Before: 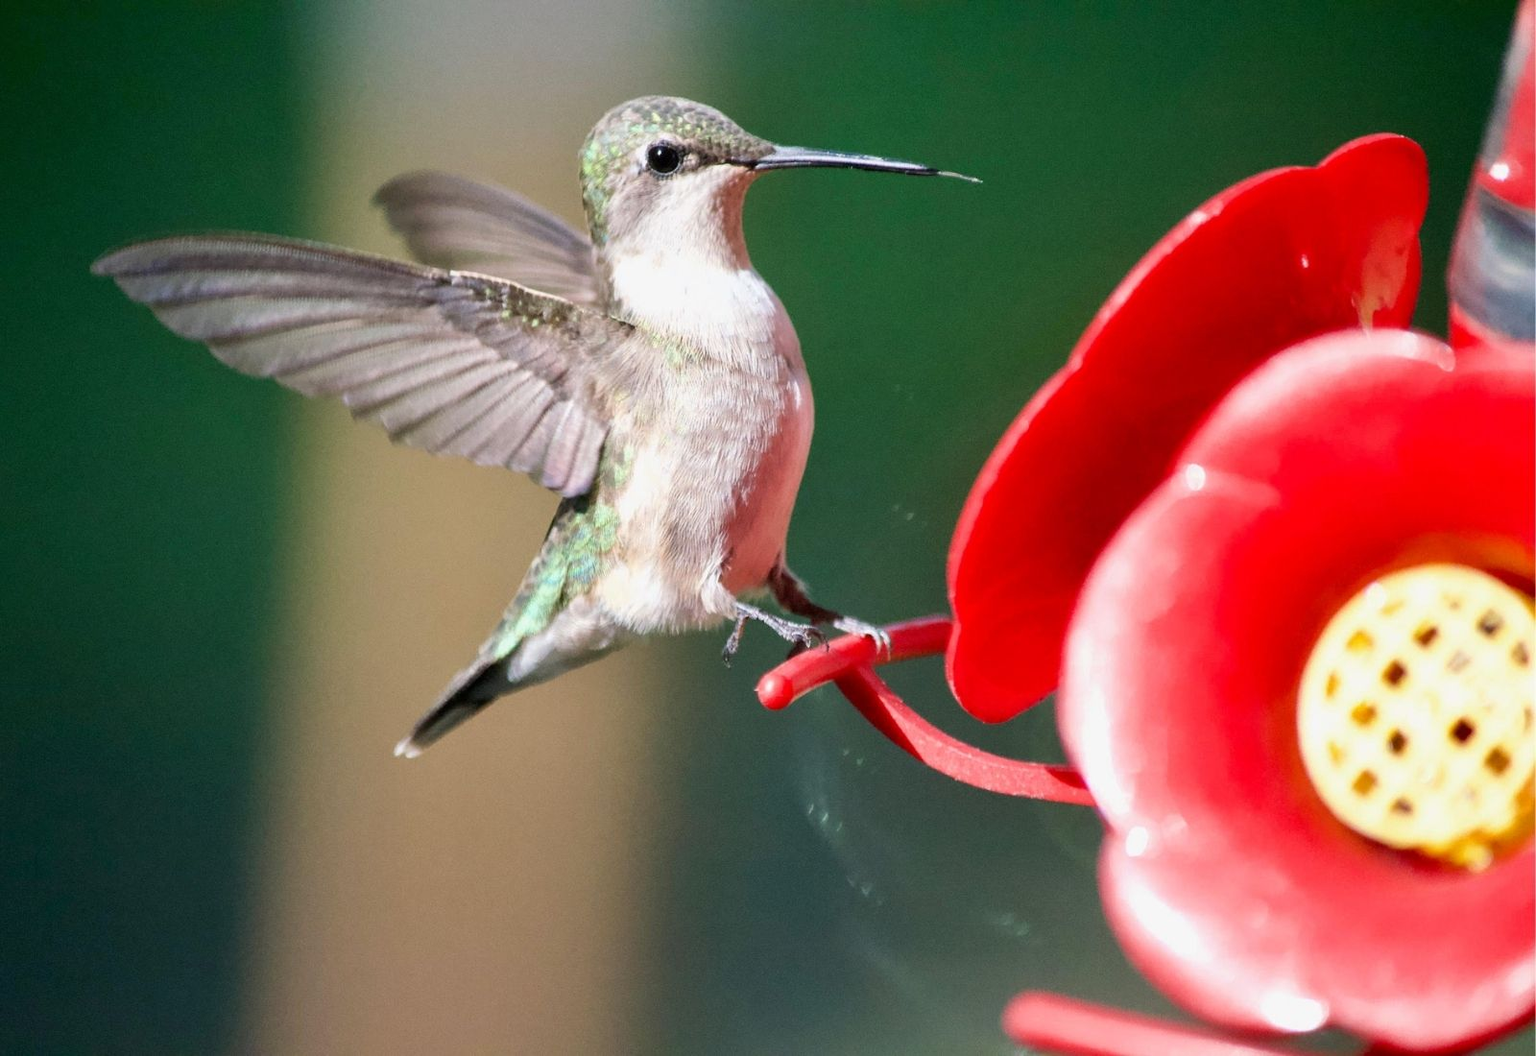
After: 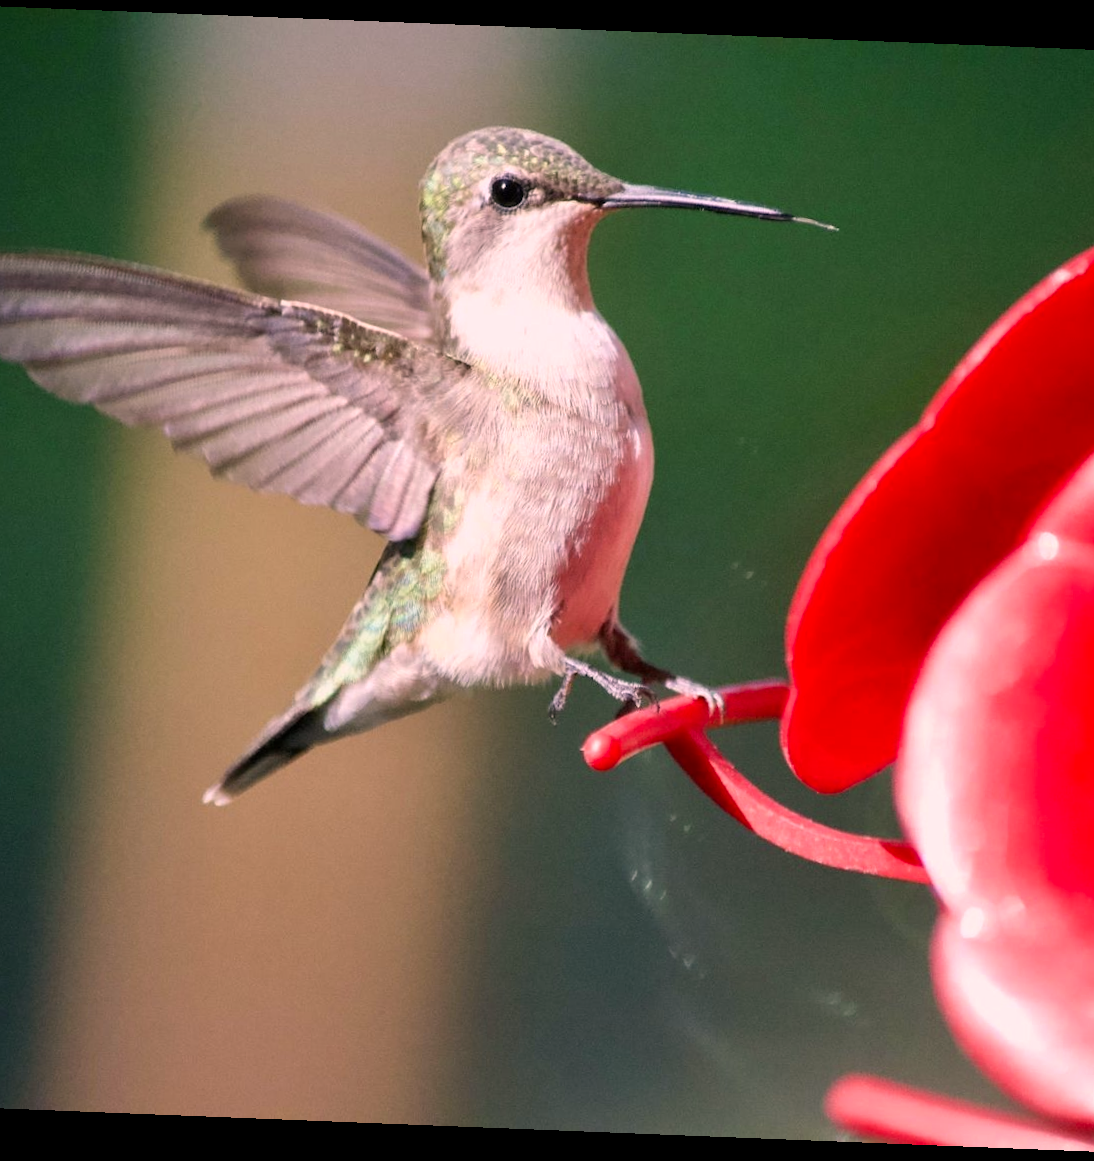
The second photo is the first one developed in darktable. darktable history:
color correction: highlights a* 14.52, highlights b* 4.84
rotate and perspective: rotation 2.27°, automatic cropping off
crop and rotate: left 13.409%, right 19.924%
